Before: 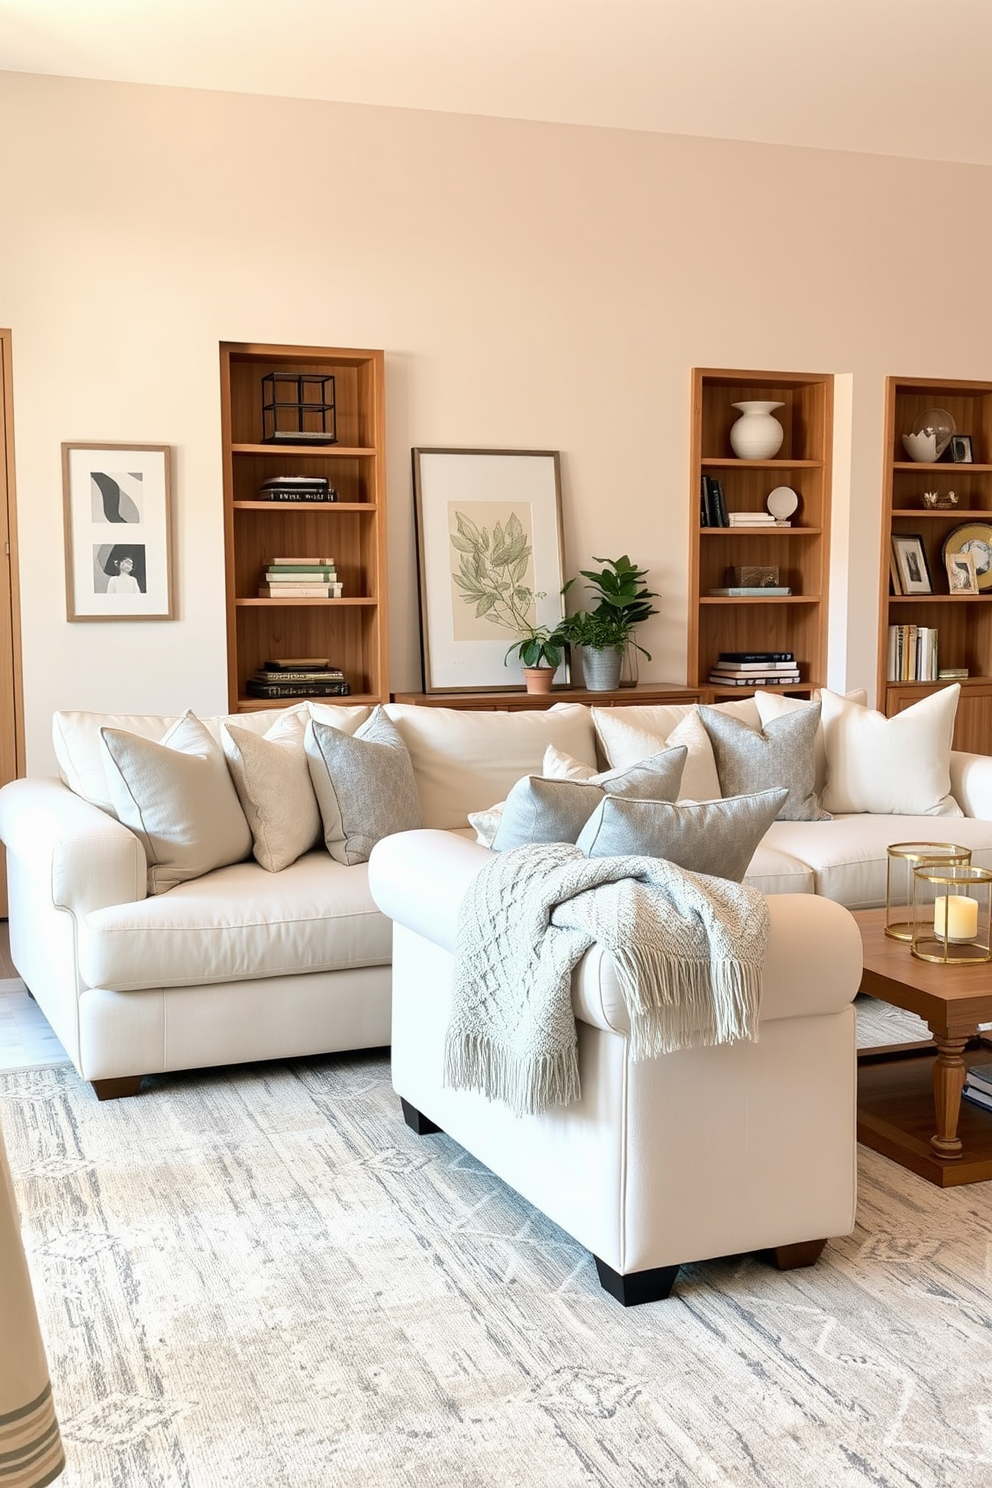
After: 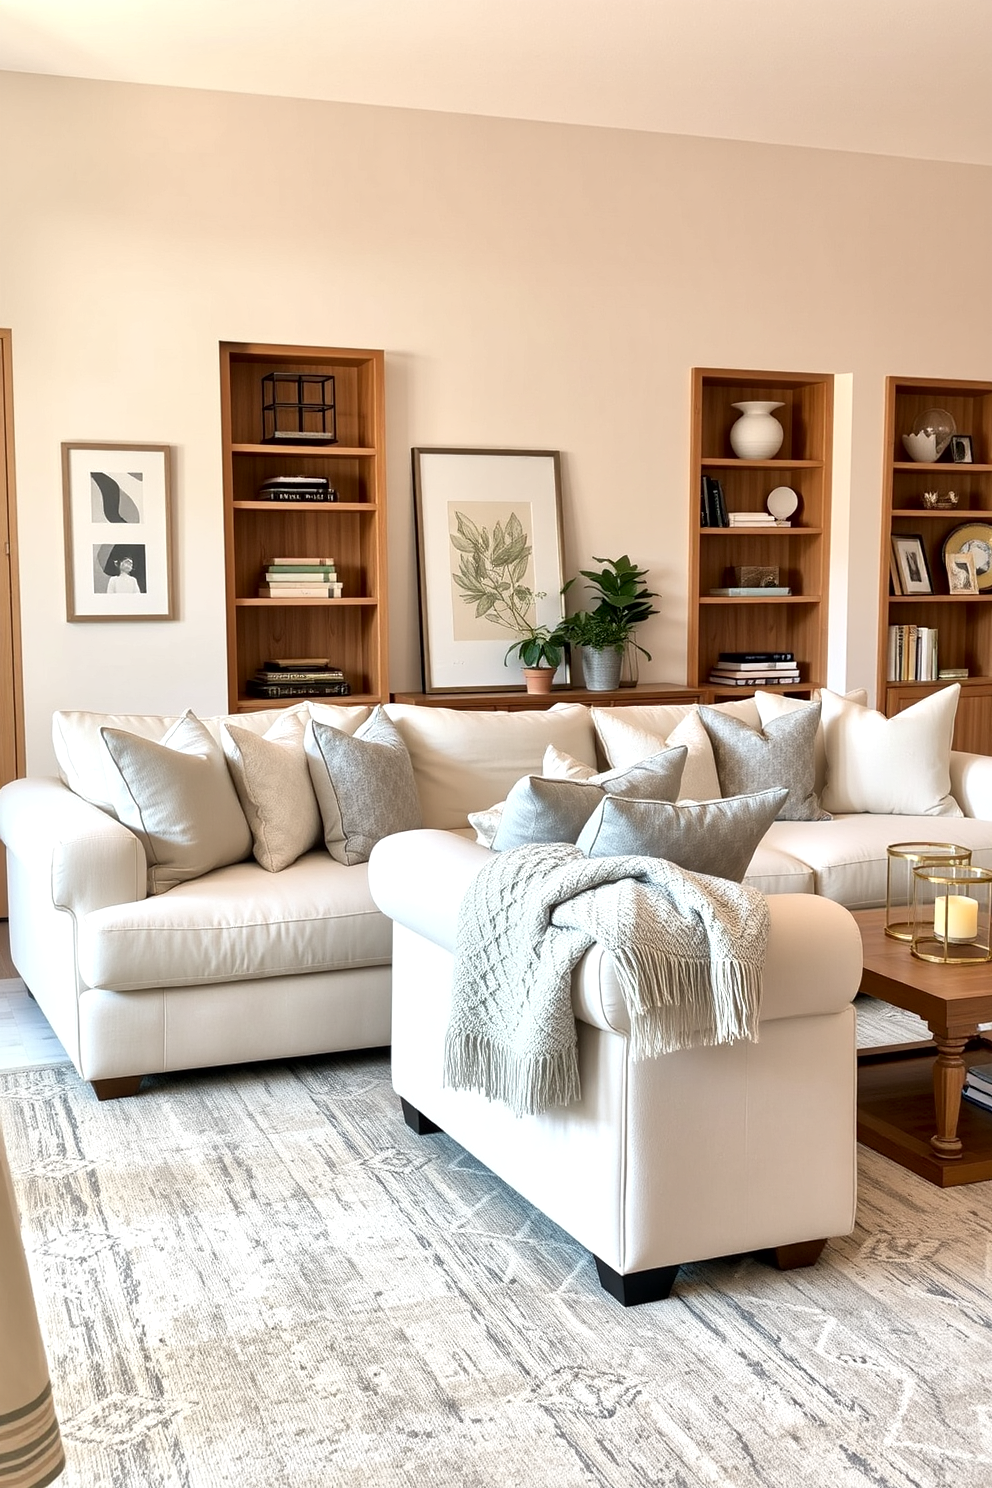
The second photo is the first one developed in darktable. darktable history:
local contrast: mode bilateral grid, contrast 21, coarseness 51, detail 173%, midtone range 0.2
